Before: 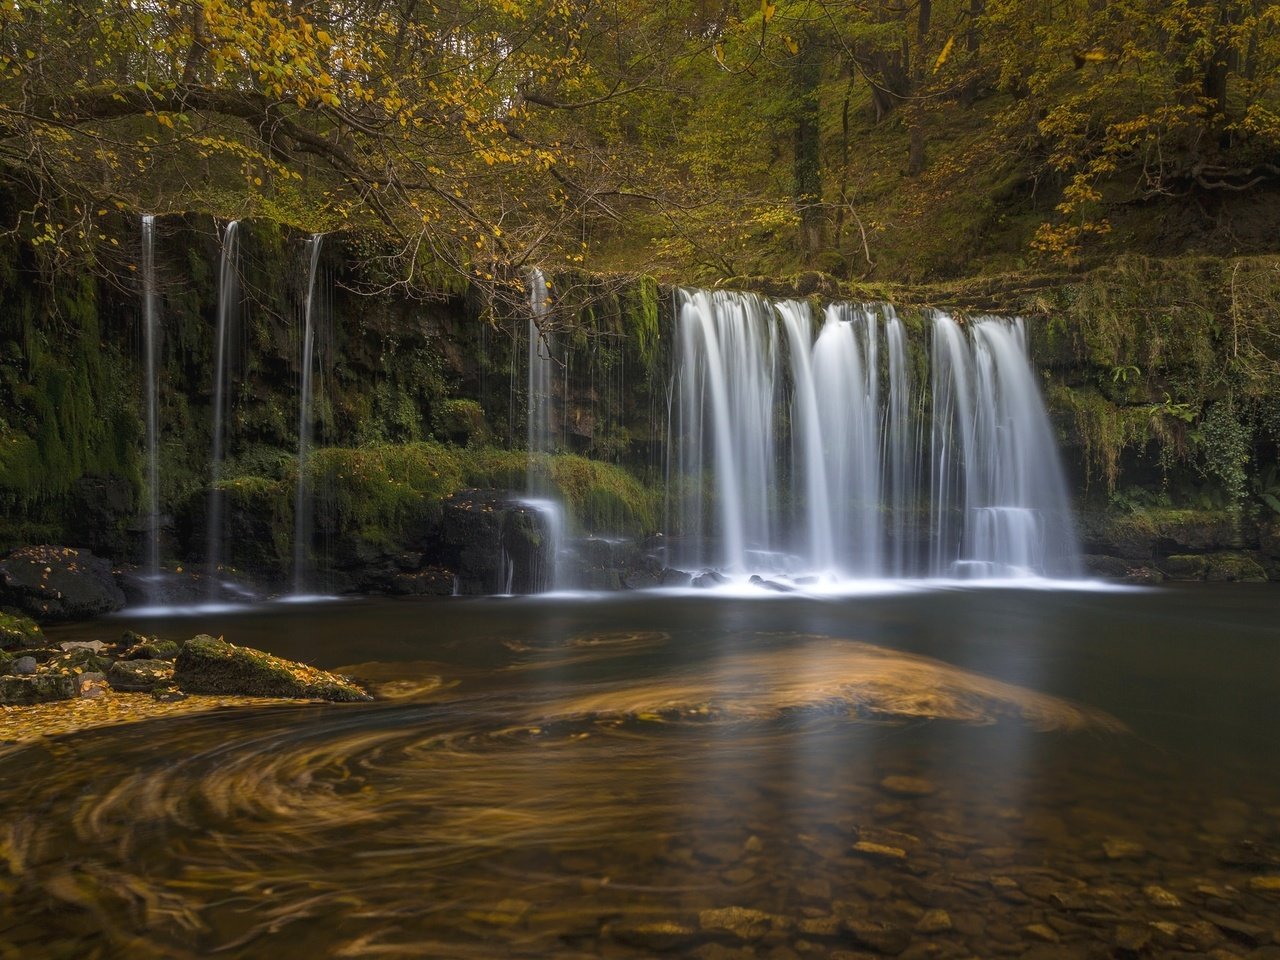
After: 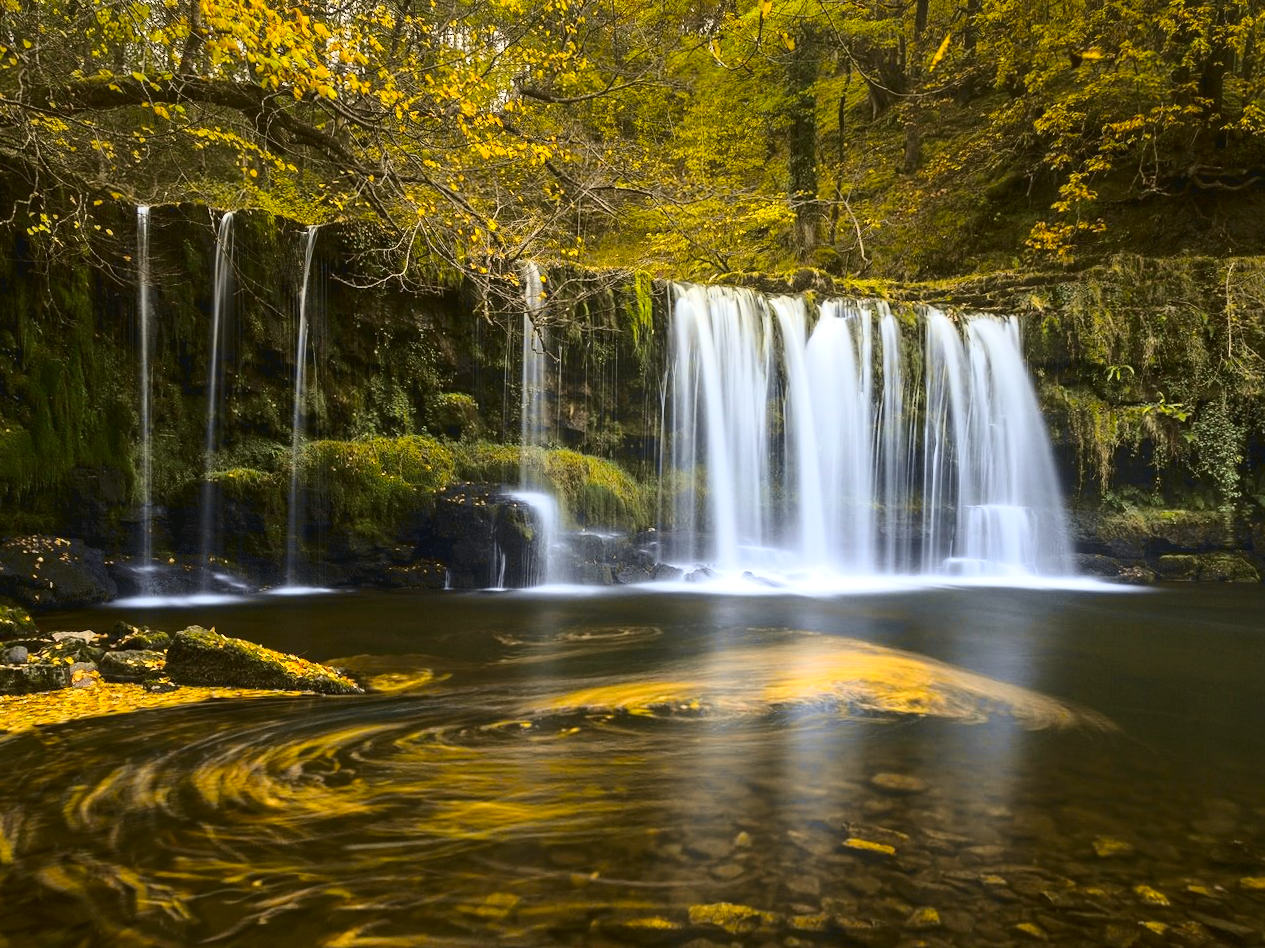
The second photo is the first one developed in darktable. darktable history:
tone curve: curves: ch0 [(0.003, 0.023) (0.071, 0.052) (0.249, 0.201) (0.466, 0.557) (0.625, 0.761) (0.783, 0.9) (0.994, 0.968)]; ch1 [(0, 0) (0.262, 0.227) (0.417, 0.386) (0.469, 0.467) (0.502, 0.498) (0.531, 0.521) (0.576, 0.586) (0.612, 0.634) (0.634, 0.68) (0.686, 0.728) (0.994, 0.987)]; ch2 [(0, 0) (0.262, 0.188) (0.385, 0.353) (0.427, 0.424) (0.495, 0.493) (0.518, 0.544) (0.55, 0.579) (0.595, 0.621) (0.644, 0.748) (1, 1)], color space Lab, independent channels, preserve colors none
exposure: black level correction 0, exposure 0.7 EV, compensate exposure bias true, compensate highlight preservation false
crop and rotate: angle -0.5°
